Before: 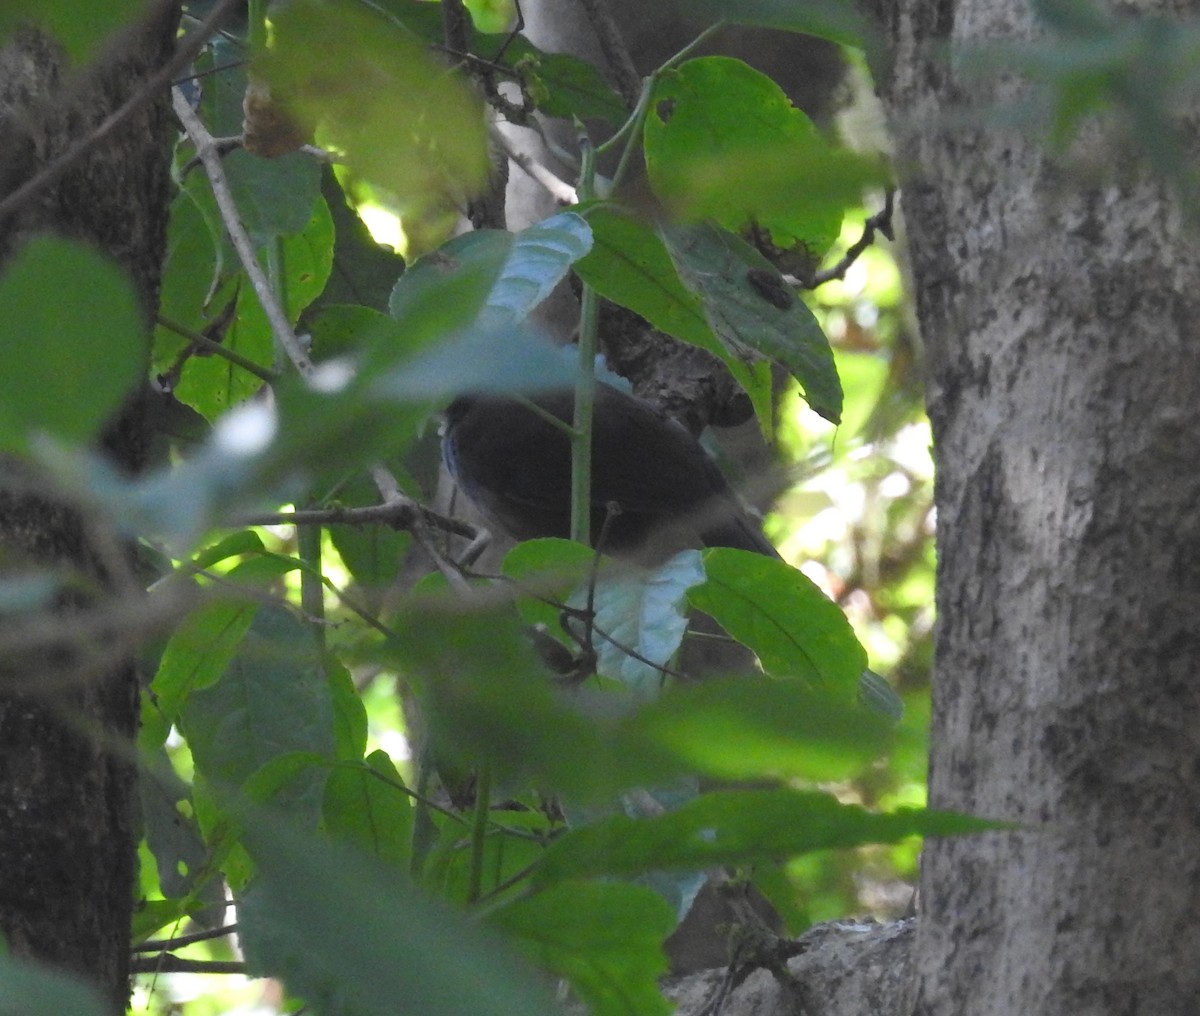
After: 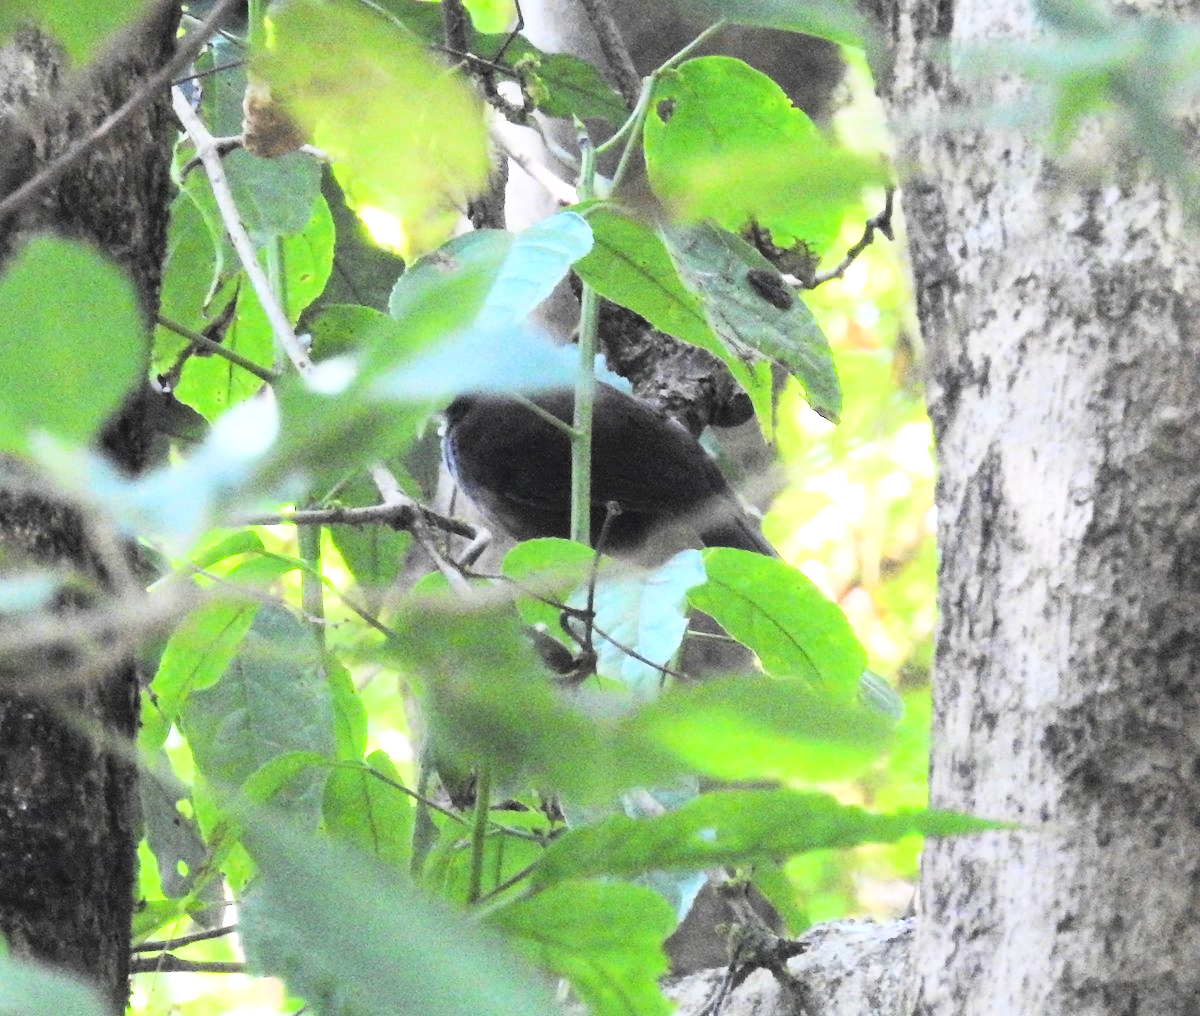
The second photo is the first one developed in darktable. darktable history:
exposure: black level correction 0, exposure 0.877 EV, compensate exposure bias true, compensate highlight preservation false
rgb curve: curves: ch0 [(0, 0) (0.21, 0.15) (0.24, 0.21) (0.5, 0.75) (0.75, 0.96) (0.89, 0.99) (1, 1)]; ch1 [(0, 0.02) (0.21, 0.13) (0.25, 0.2) (0.5, 0.67) (0.75, 0.9) (0.89, 0.97) (1, 1)]; ch2 [(0, 0.02) (0.21, 0.13) (0.25, 0.2) (0.5, 0.67) (0.75, 0.9) (0.89, 0.97) (1, 1)], compensate middle gray true
